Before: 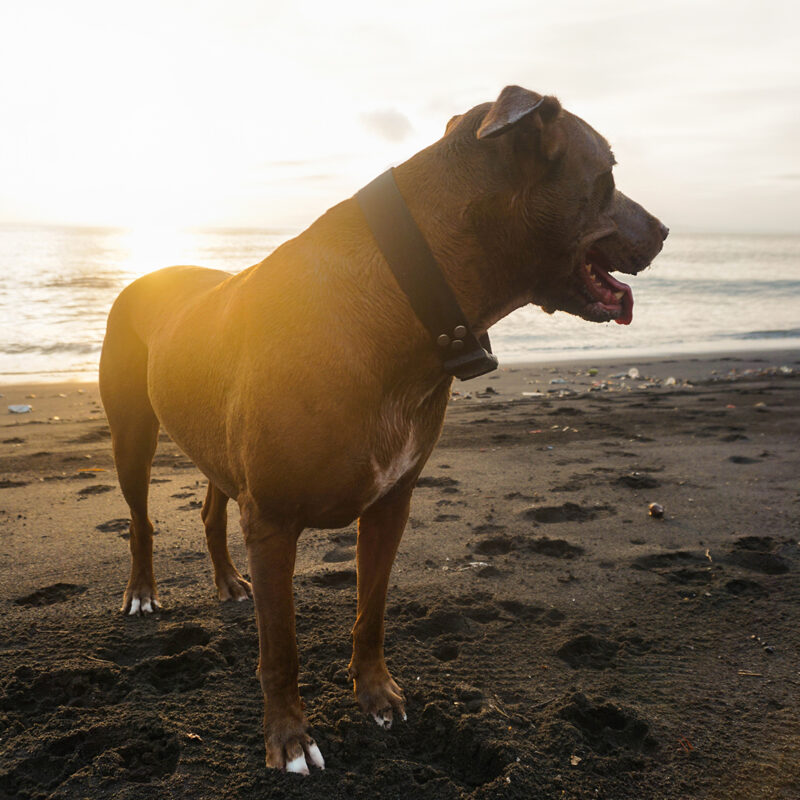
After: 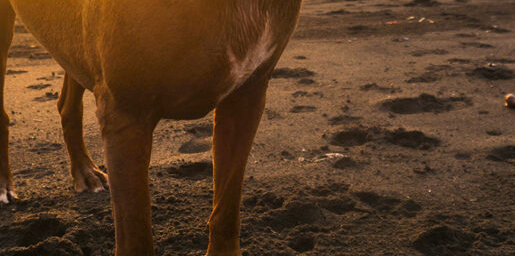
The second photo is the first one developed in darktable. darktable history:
crop: left 18.091%, top 51.13%, right 17.525%, bottom 16.85%
color correction: highlights a* 17.88, highlights b* 18.79
